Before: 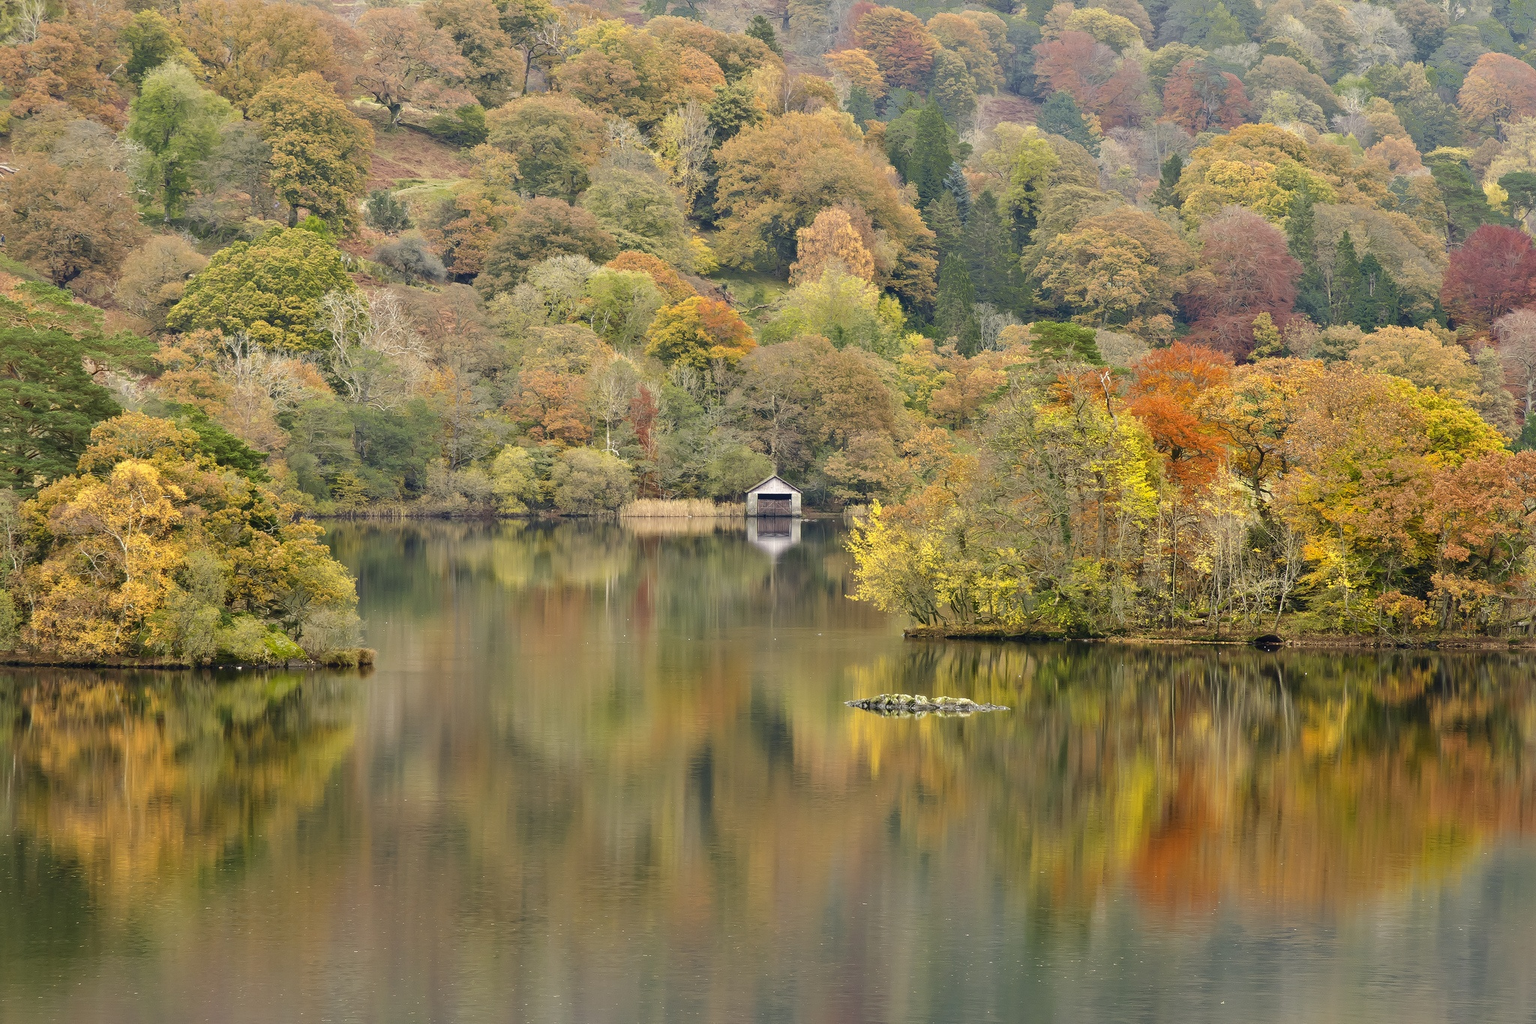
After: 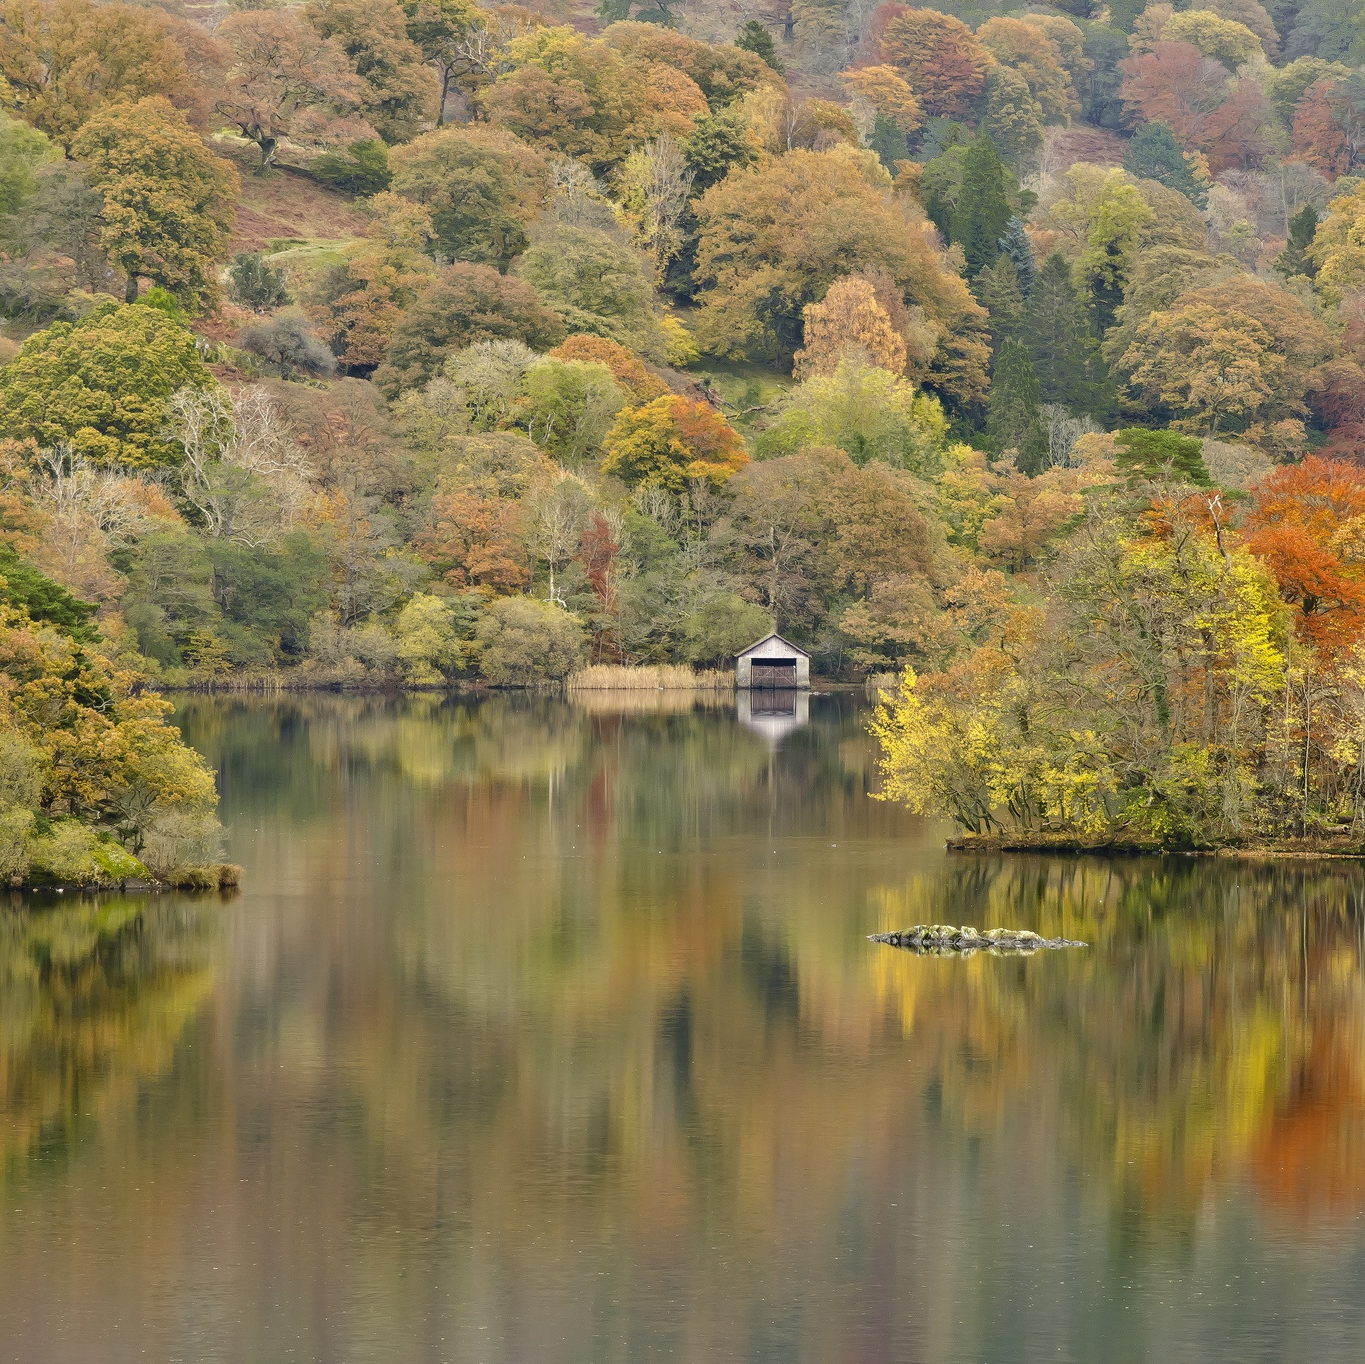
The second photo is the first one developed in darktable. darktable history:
crop and rotate: left 12.648%, right 20.685%
shadows and highlights: shadows 43.71, white point adjustment -1.46, soften with gaussian
